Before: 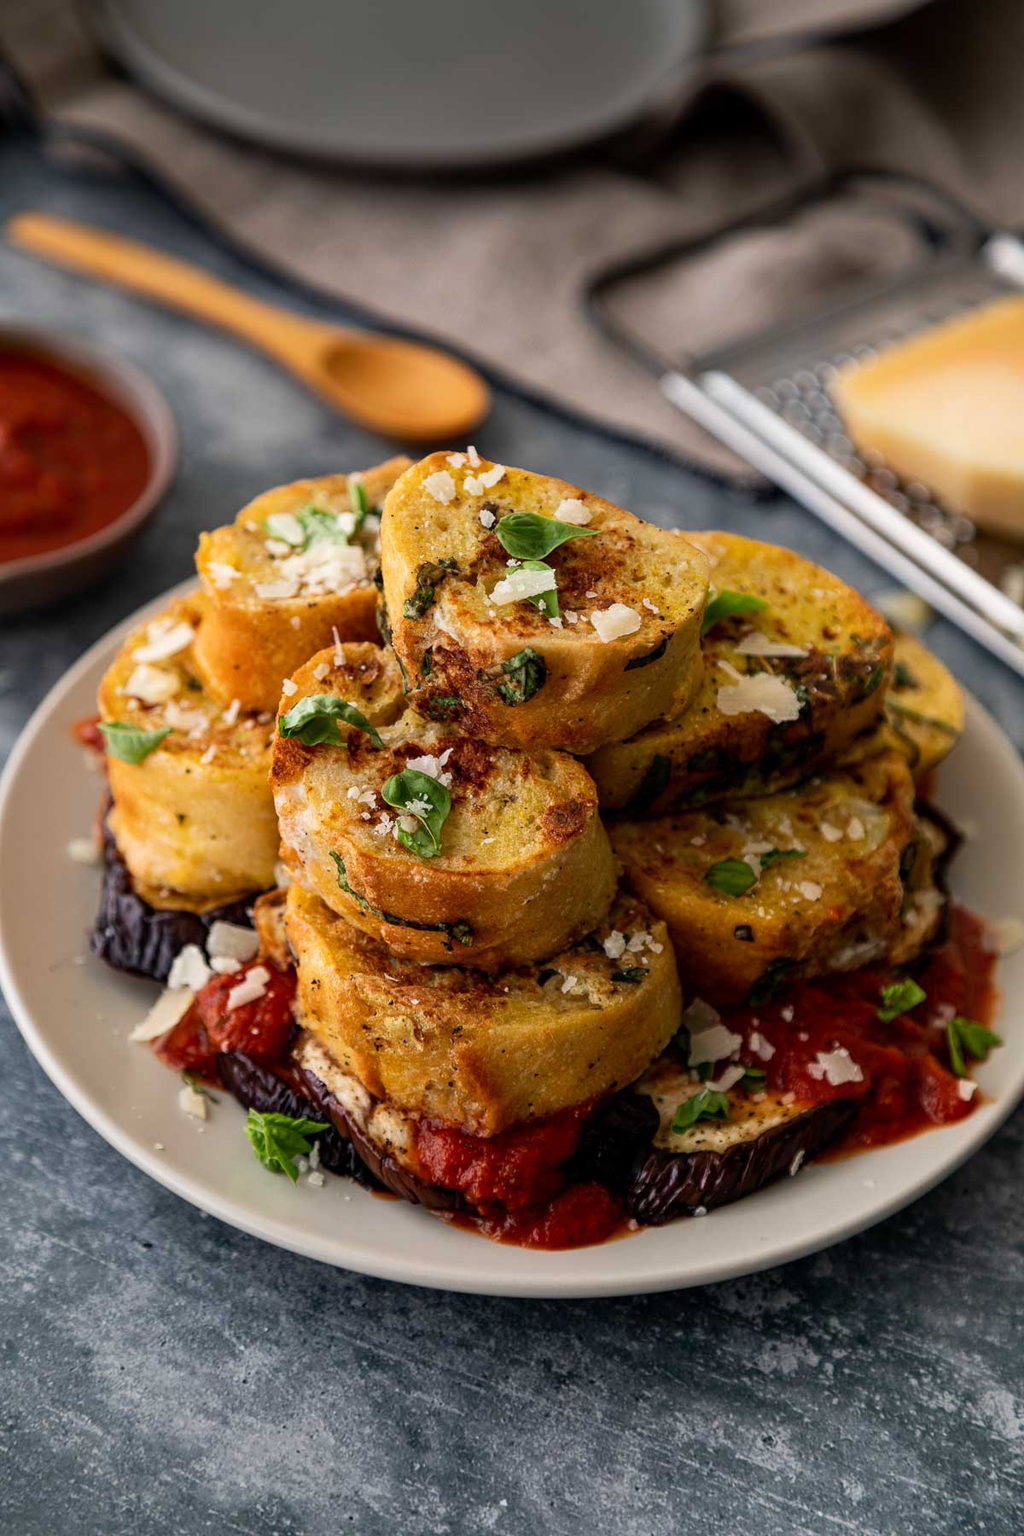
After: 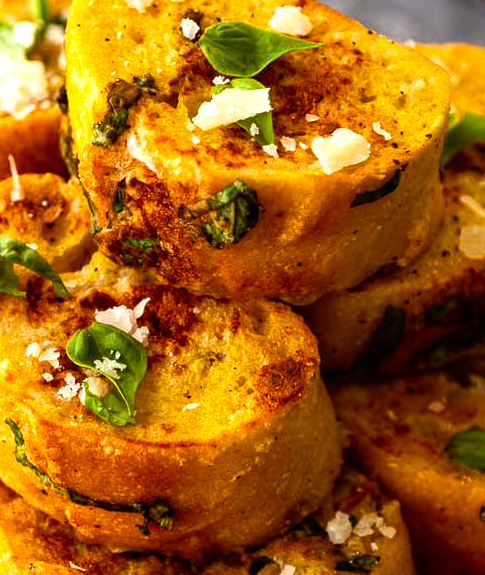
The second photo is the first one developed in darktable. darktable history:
color balance rgb: perceptual saturation grading › global saturation 30%, global vibrance 20%
exposure: black level correction 0, exposure 0.7 EV, compensate exposure bias true, compensate highlight preservation false
rgb levels: mode RGB, independent channels, levels [[0, 0.5, 1], [0, 0.521, 1], [0, 0.536, 1]]
crop: left 31.751%, top 32.172%, right 27.8%, bottom 35.83%
